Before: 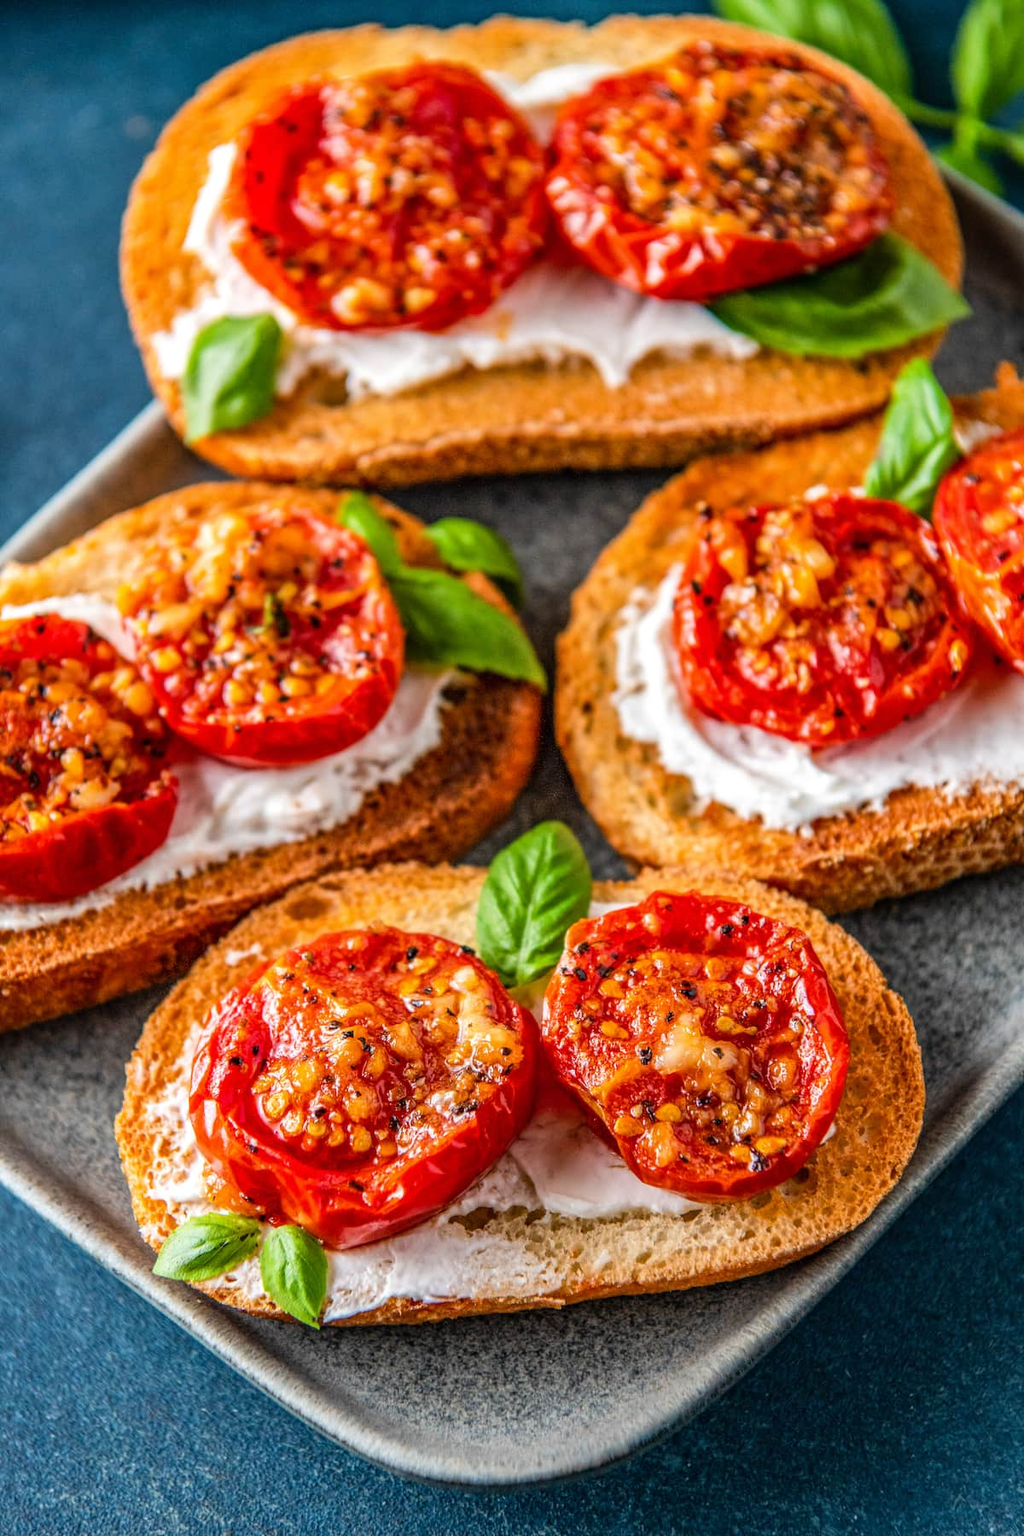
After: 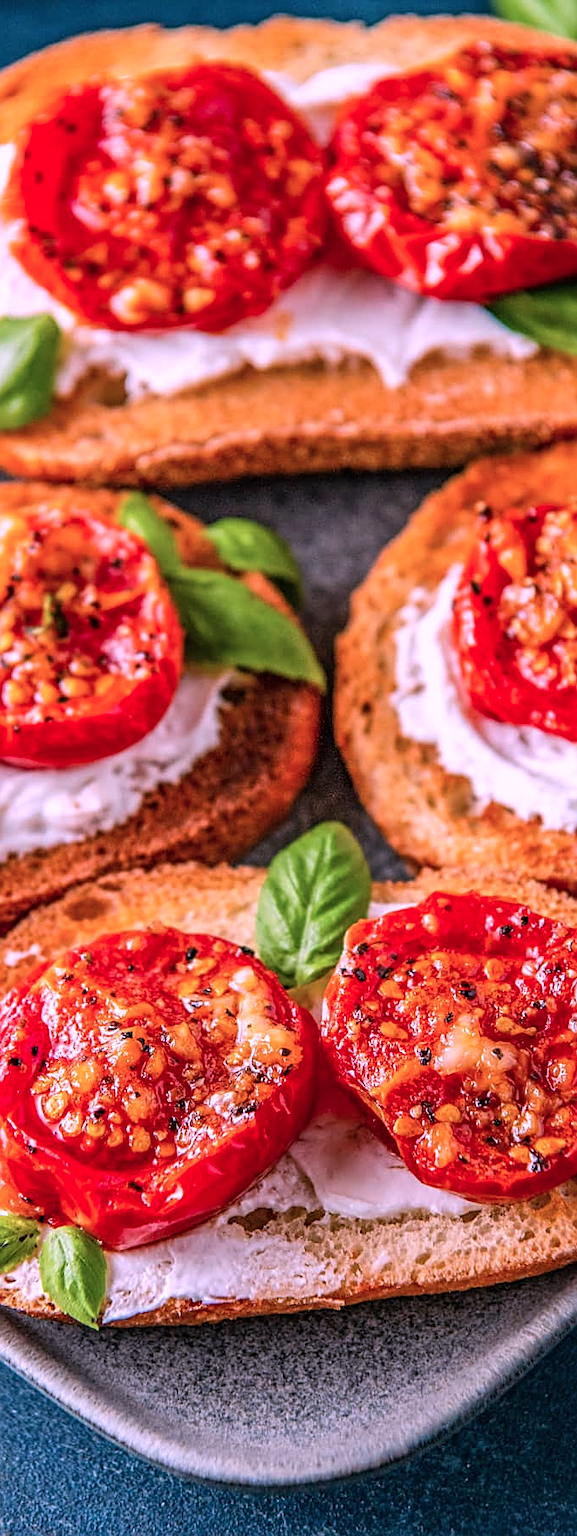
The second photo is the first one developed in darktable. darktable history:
exposure: compensate highlight preservation false
crop: left 21.6%, right 22.027%, bottom 0.002%
color correction: highlights a* 15.4, highlights b* -20.35
sharpen: on, module defaults
